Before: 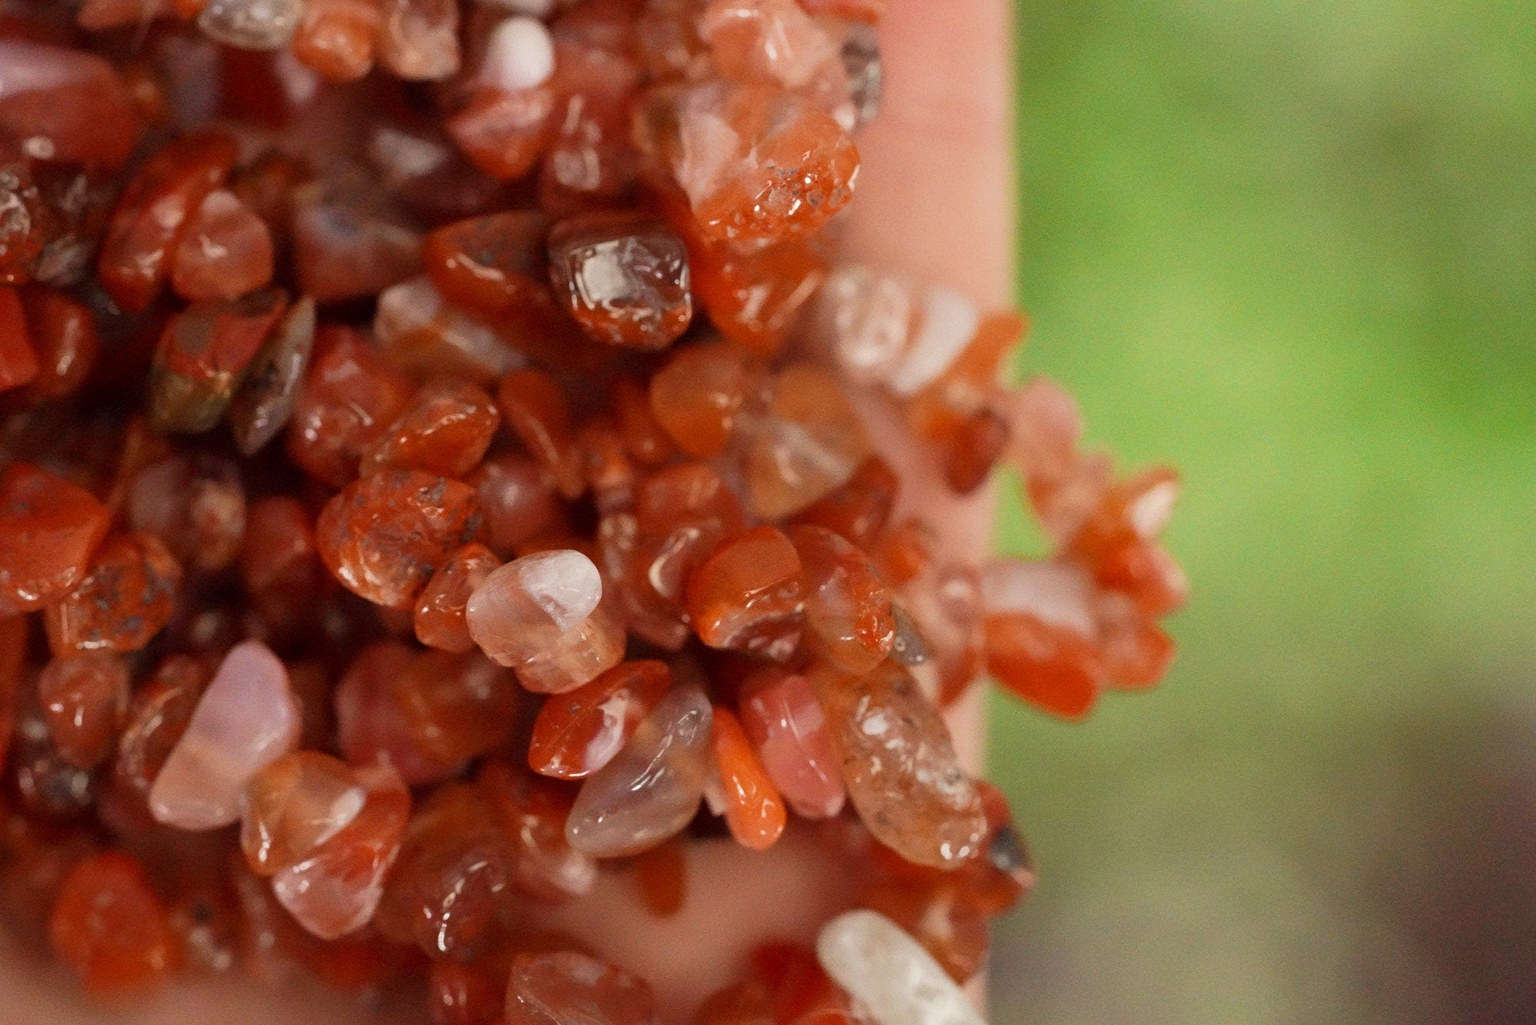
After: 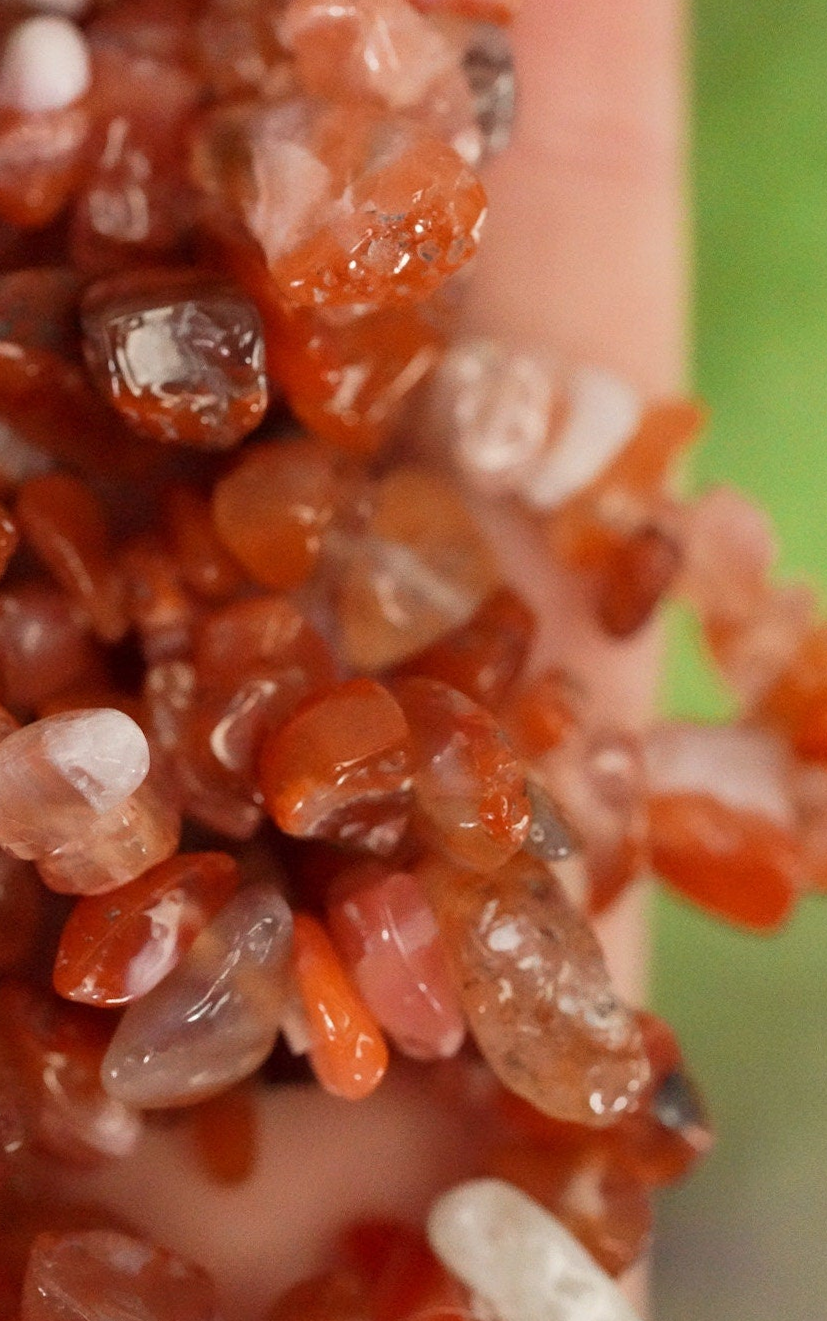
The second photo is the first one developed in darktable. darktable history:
rotate and perspective: rotation 0.192°, lens shift (horizontal) -0.015, crop left 0.005, crop right 0.996, crop top 0.006, crop bottom 0.99
crop: left 31.229%, right 27.105%
